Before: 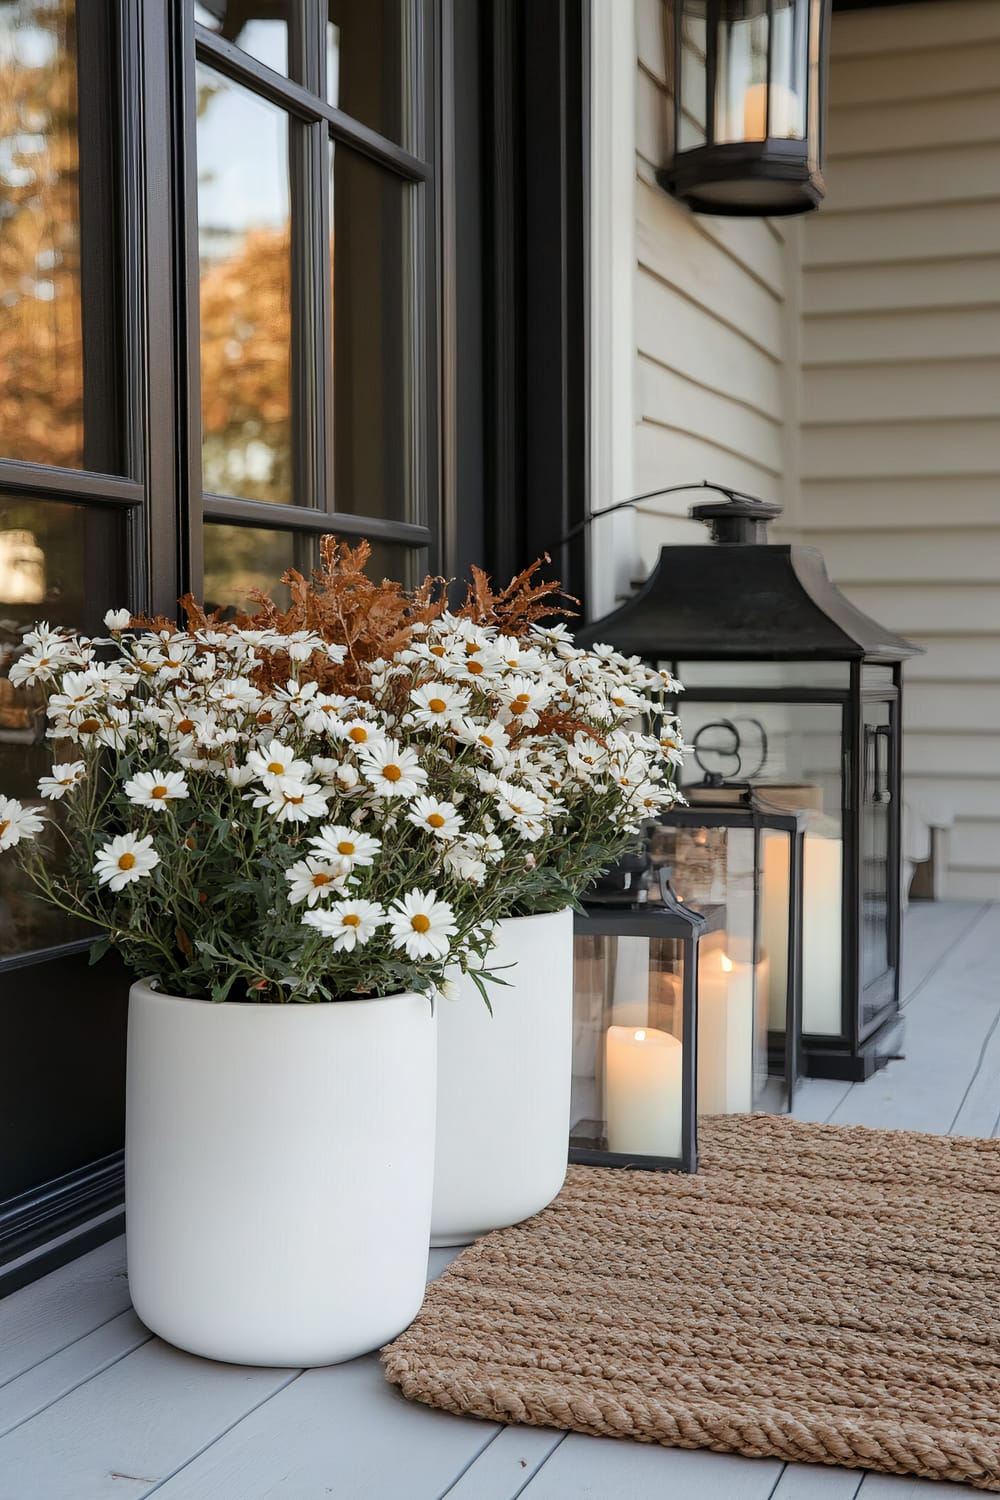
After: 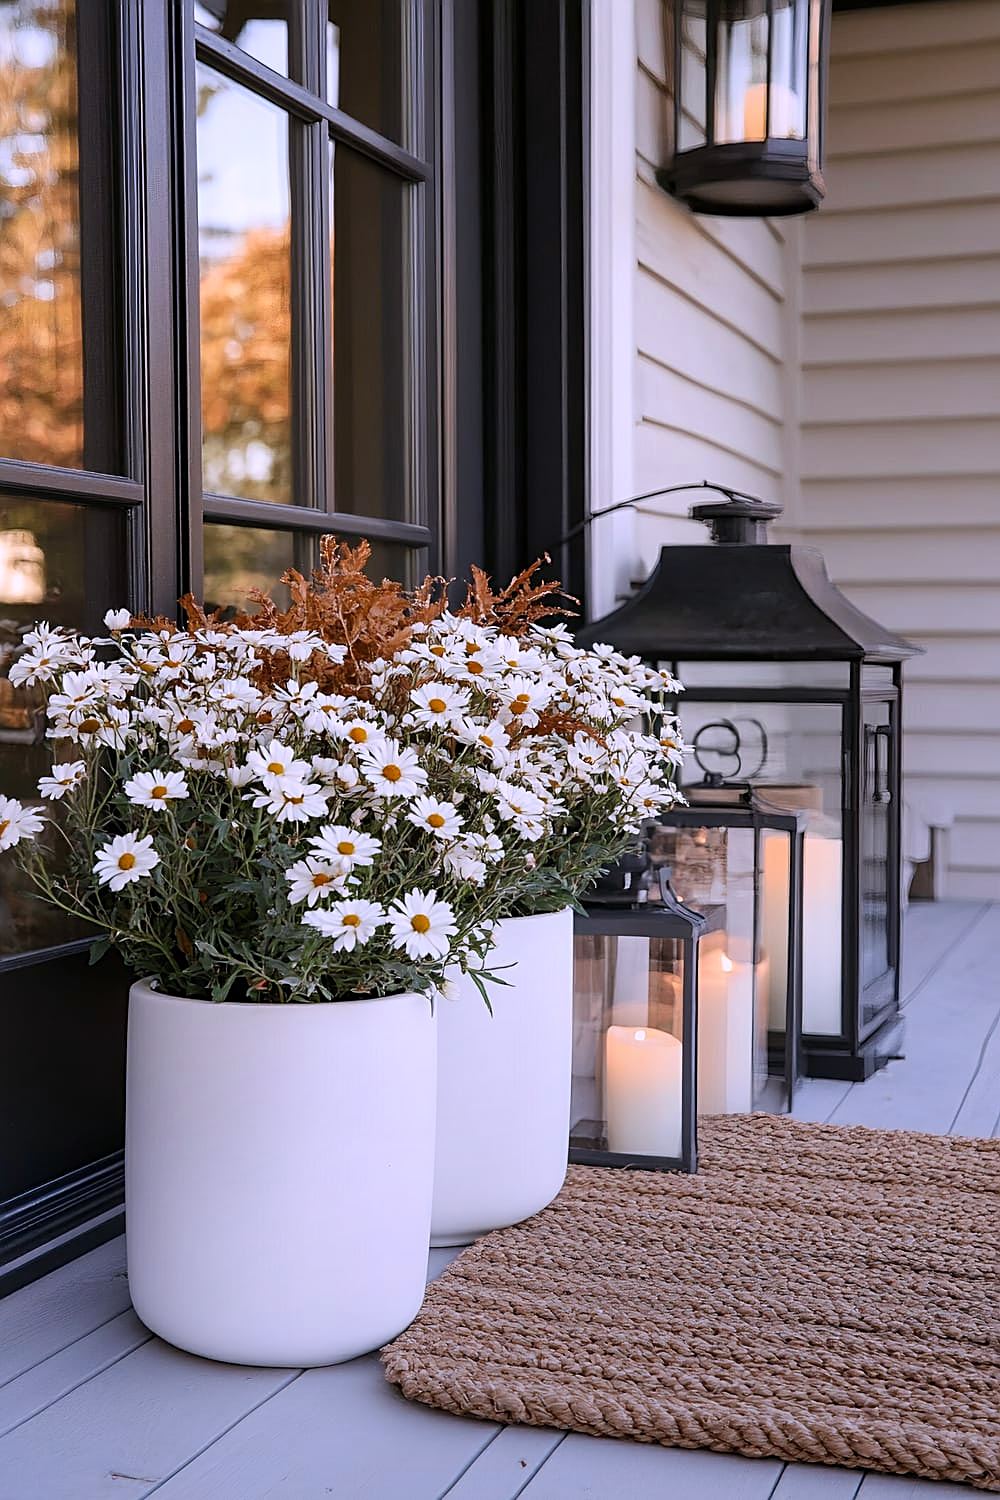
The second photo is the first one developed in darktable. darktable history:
white balance: red 1.042, blue 1.17
contrast brightness saturation: contrast 0.1, brightness 0.03, saturation 0.09
sharpen: on, module defaults
graduated density: rotation -180°, offset 27.42
color balance rgb: on, module defaults
